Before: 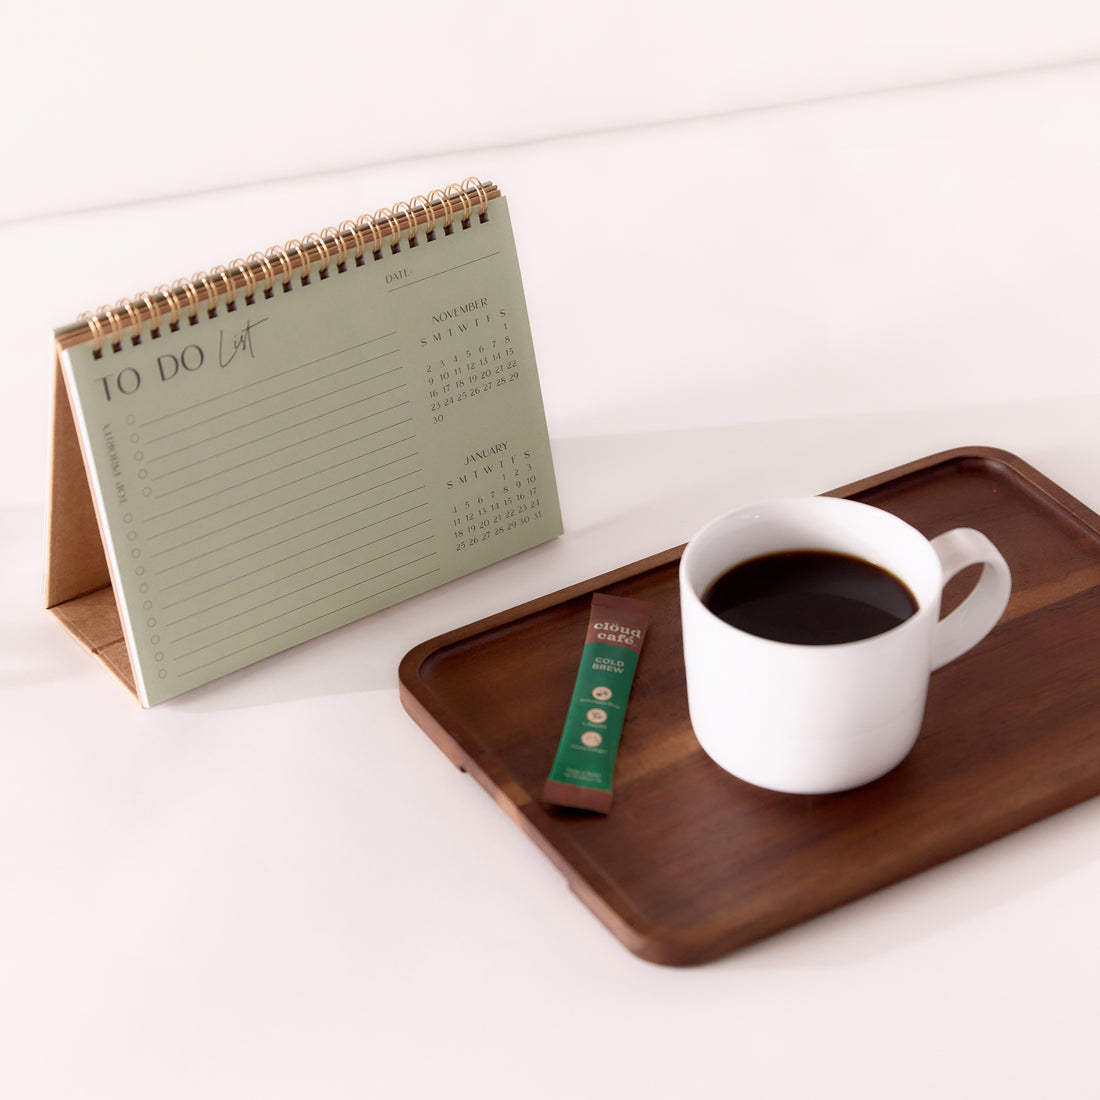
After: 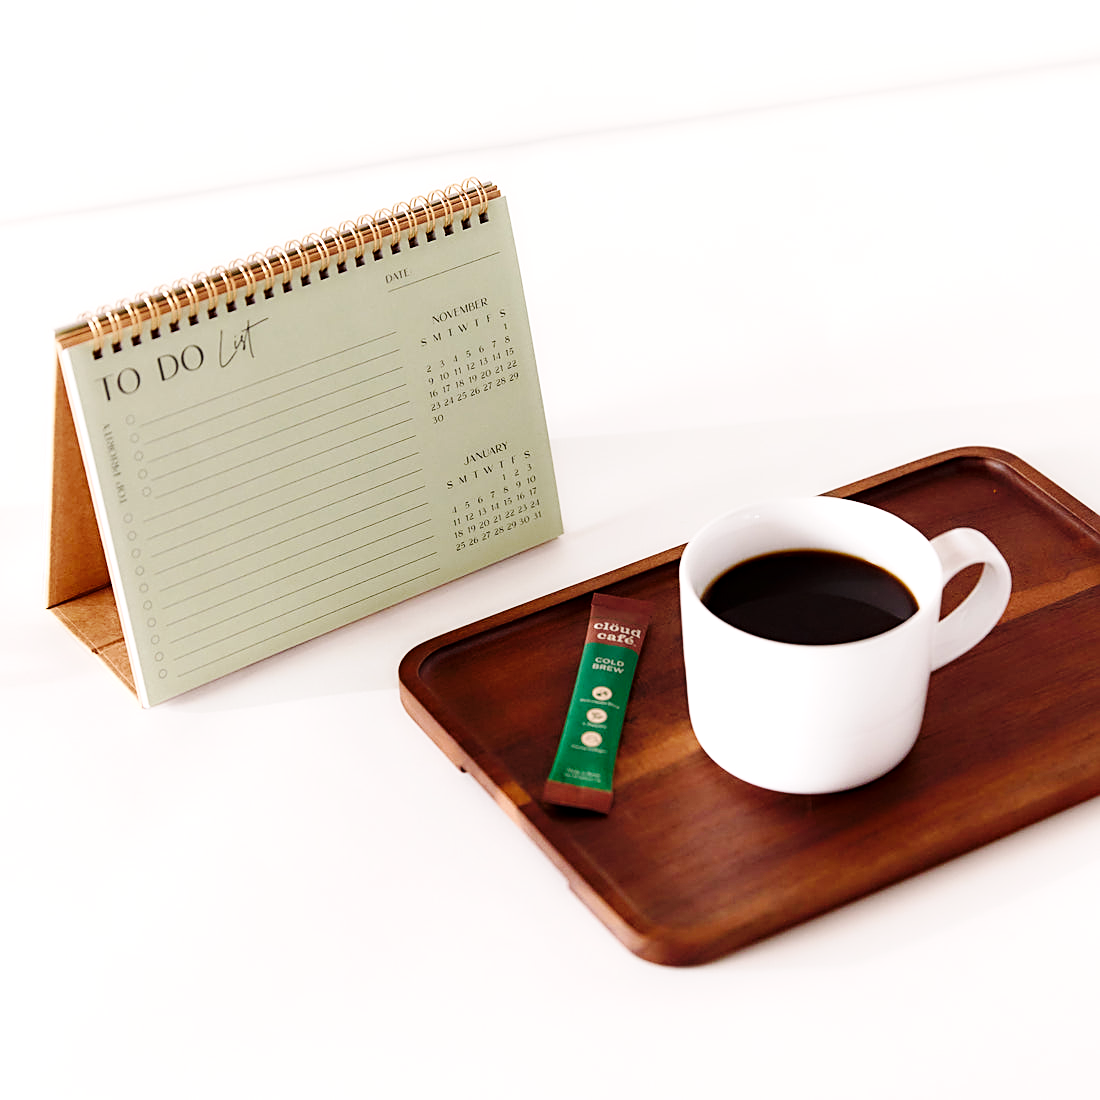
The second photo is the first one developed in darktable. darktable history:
haze removal: compatibility mode true, adaptive false
exposure: exposure 0.194 EV, compensate highlight preservation false
sharpen: on, module defaults
base curve: curves: ch0 [(0, 0) (0.036, 0.025) (0.121, 0.166) (0.206, 0.329) (0.605, 0.79) (1, 1)], preserve colors none
